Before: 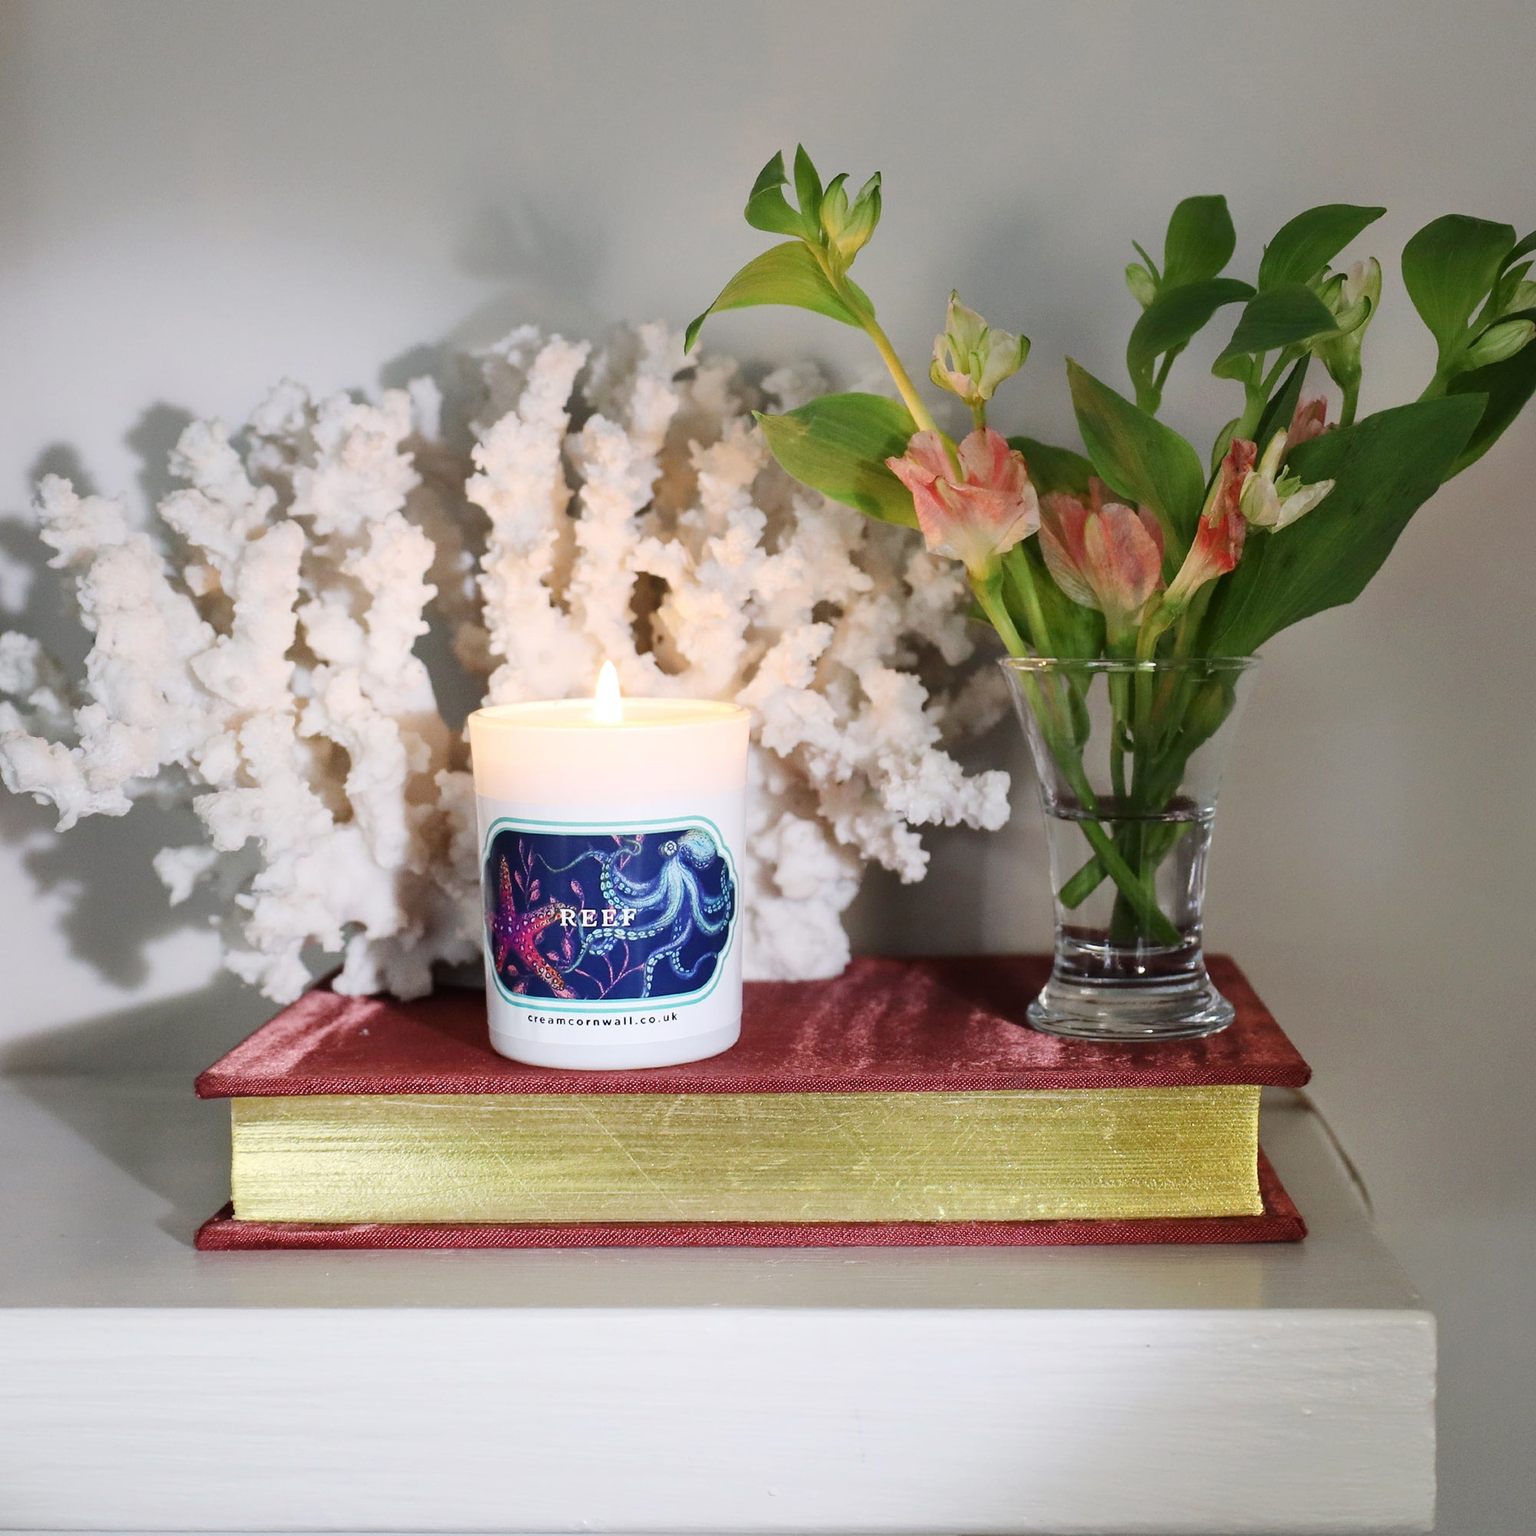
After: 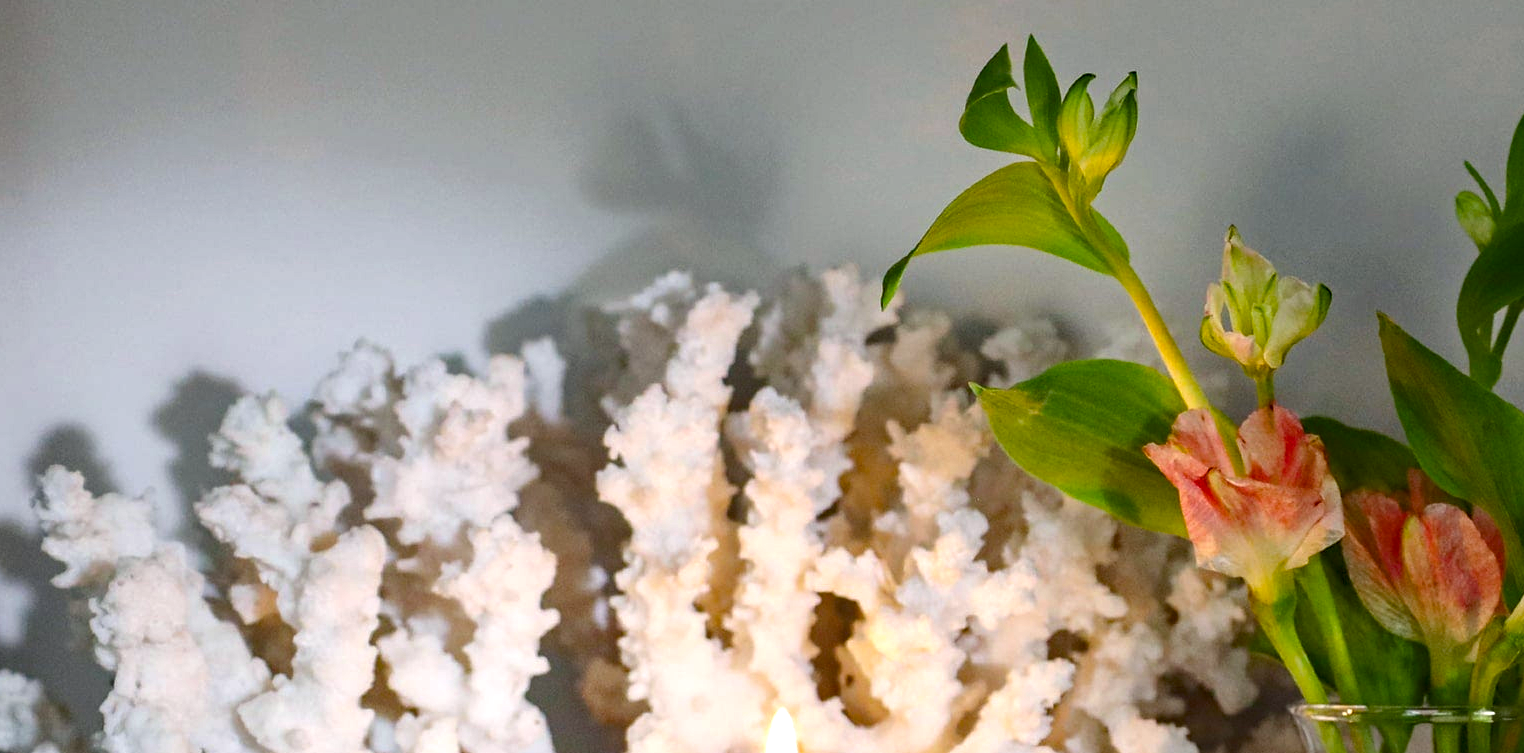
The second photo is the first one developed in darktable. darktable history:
crop: left 0.52%, top 7.64%, right 23.266%, bottom 54.696%
local contrast: on, module defaults
haze removal: strength 0.294, distance 0.257, compatibility mode true, adaptive false
tone curve: curves: ch0 [(0, 0) (0.405, 0.351) (1, 1)], color space Lab, independent channels, preserve colors none
exposure: exposure 0.202 EV, compensate highlight preservation false
color balance rgb: shadows lift › chroma 2.995%, shadows lift › hue 281.48°, linear chroma grading › global chroma 8.92%, perceptual saturation grading › global saturation 19.649%
